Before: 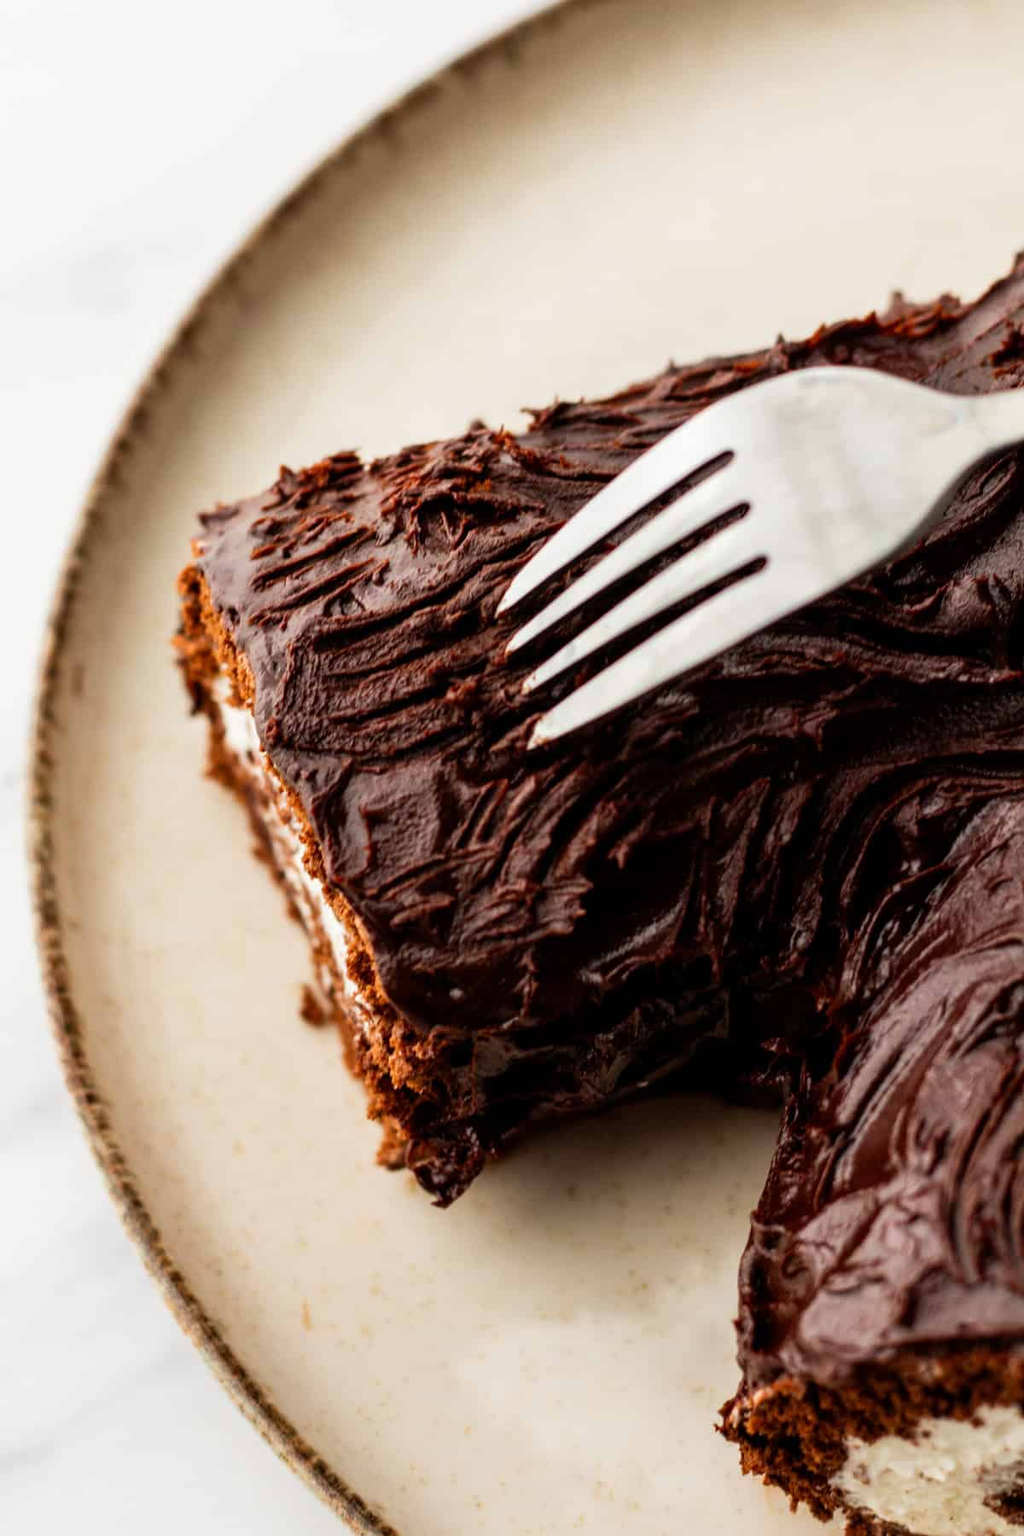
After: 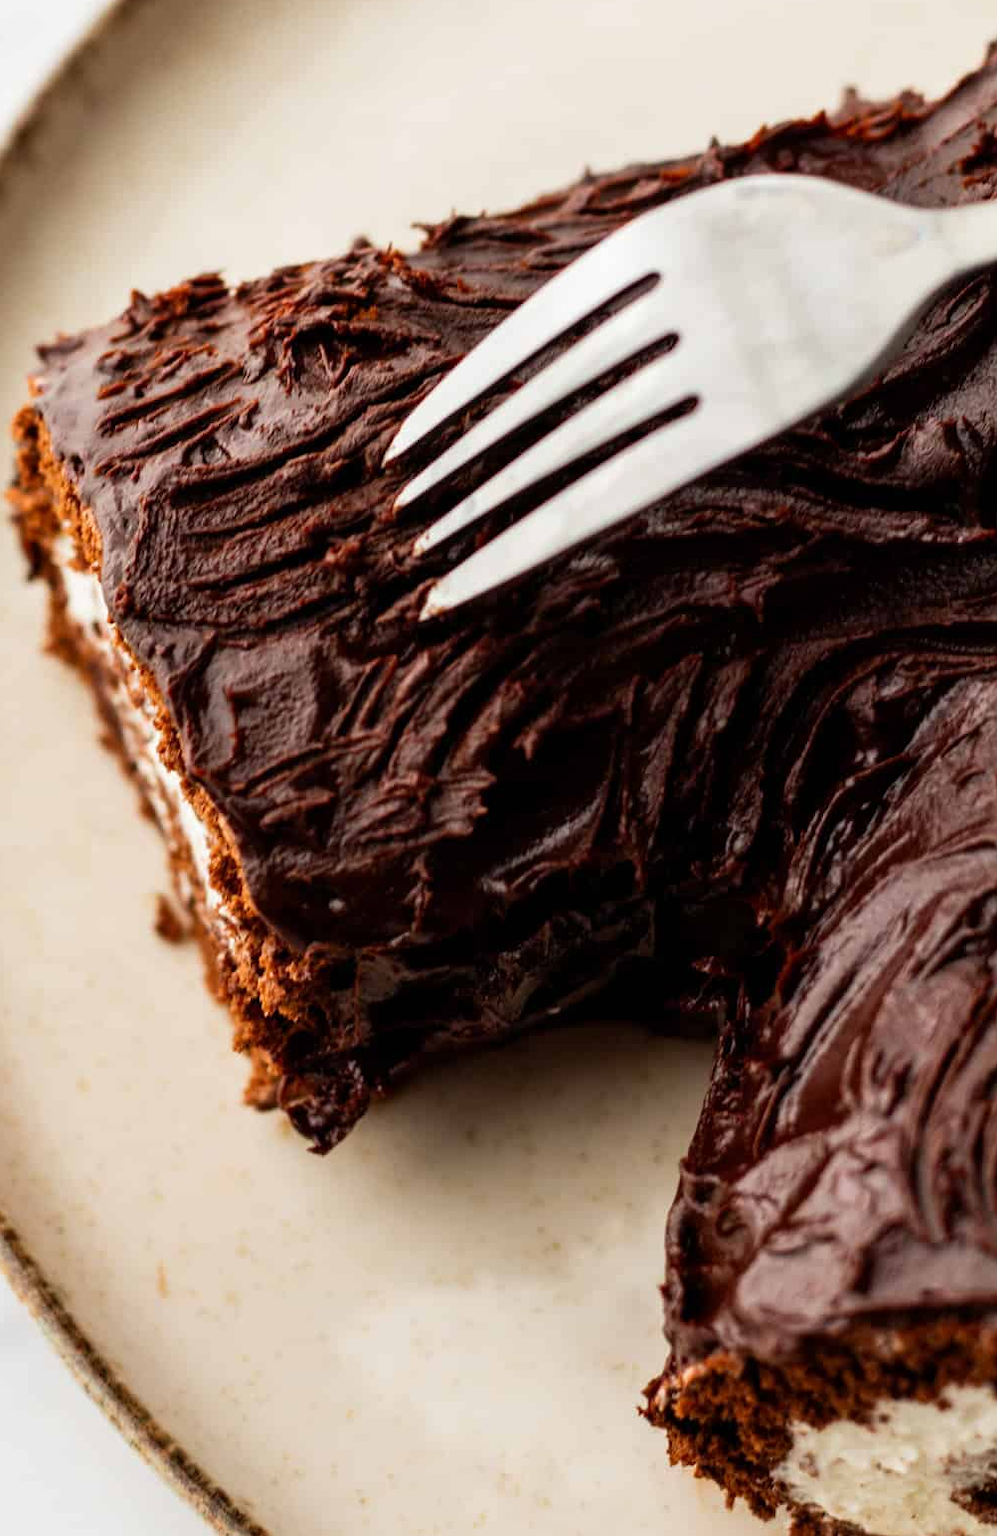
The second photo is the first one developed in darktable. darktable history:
crop: left 16.401%, top 14.165%
